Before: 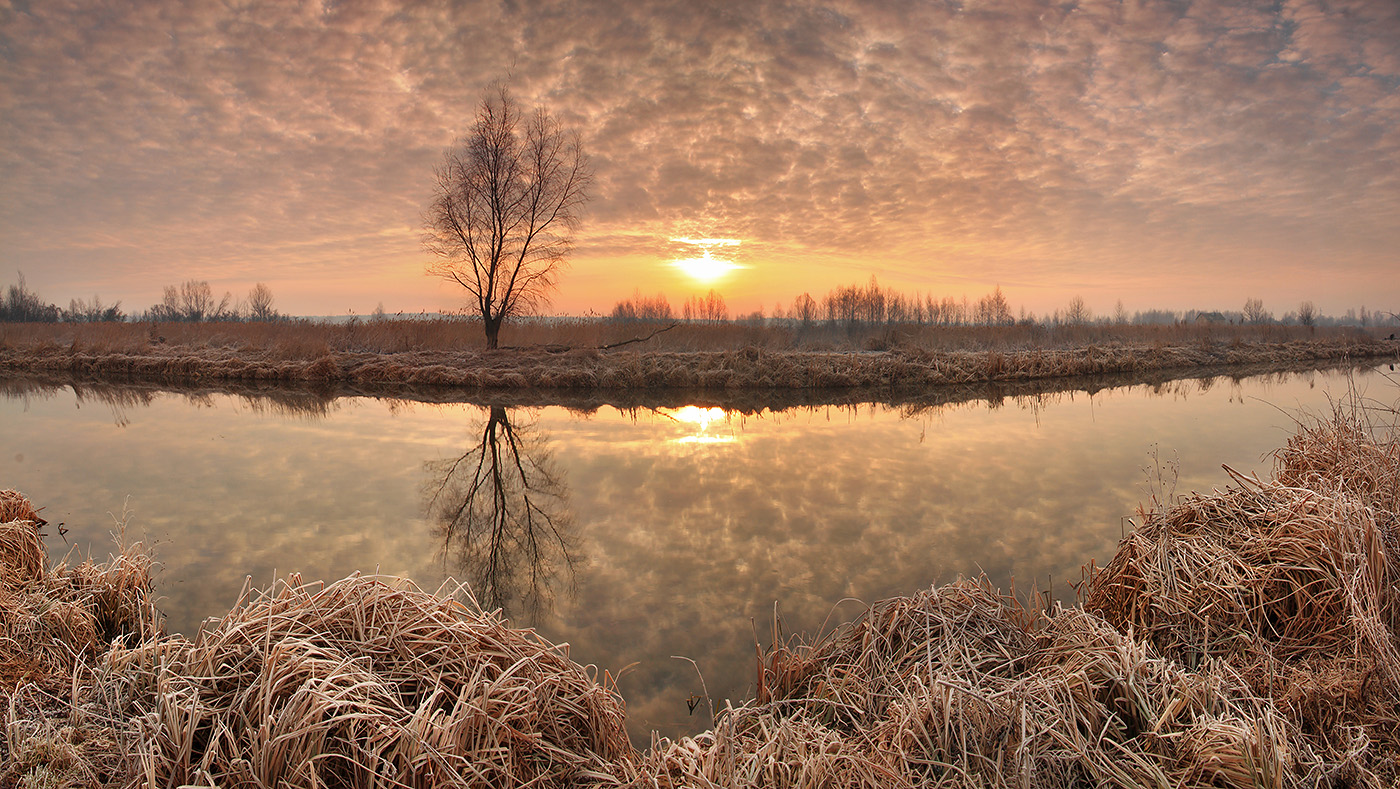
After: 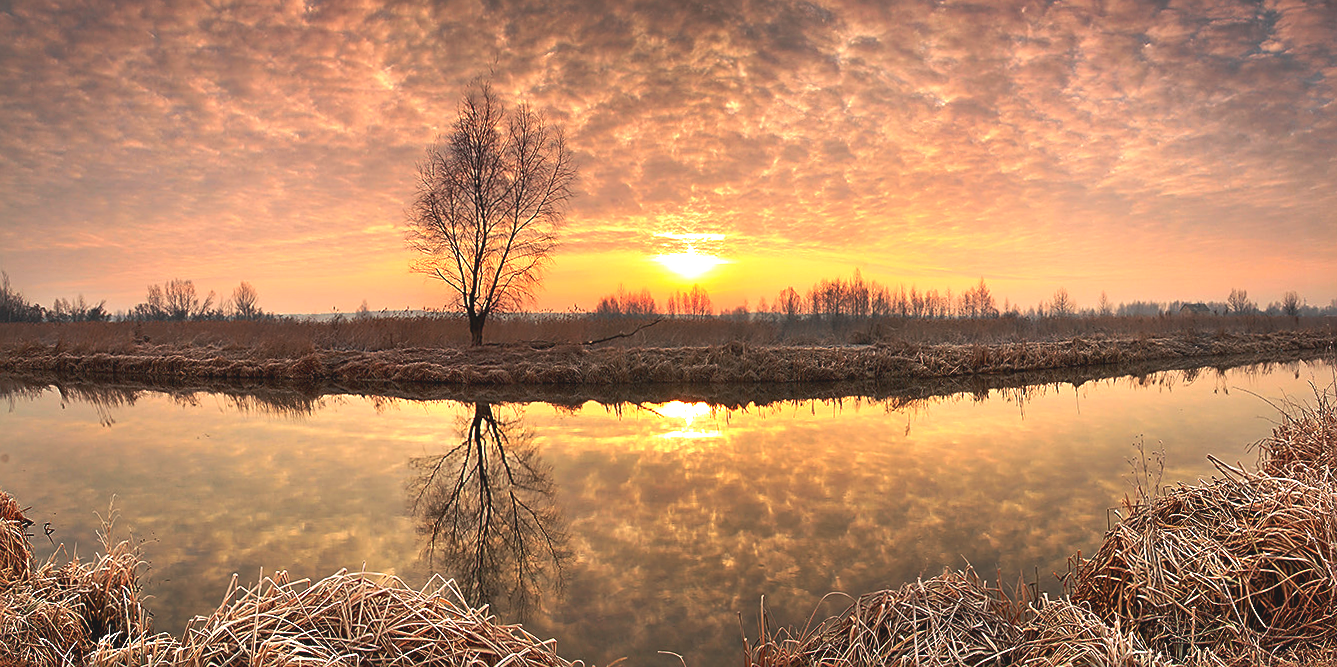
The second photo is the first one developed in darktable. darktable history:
tone curve: curves: ch0 [(0, 0.081) (0.483, 0.453) (0.881, 0.992)], preserve colors none
sharpen: on, module defaults
exposure: black level correction 0.01, exposure 0.007 EV, compensate highlight preservation false
contrast brightness saturation: contrast 0.102, brightness 0.028, saturation 0.09
crop and rotate: angle 0.447°, left 0.428%, right 2.696%, bottom 14.27%
shadows and highlights: highlights 69.46, soften with gaussian
tone equalizer: edges refinement/feathering 500, mask exposure compensation -1.57 EV, preserve details no
